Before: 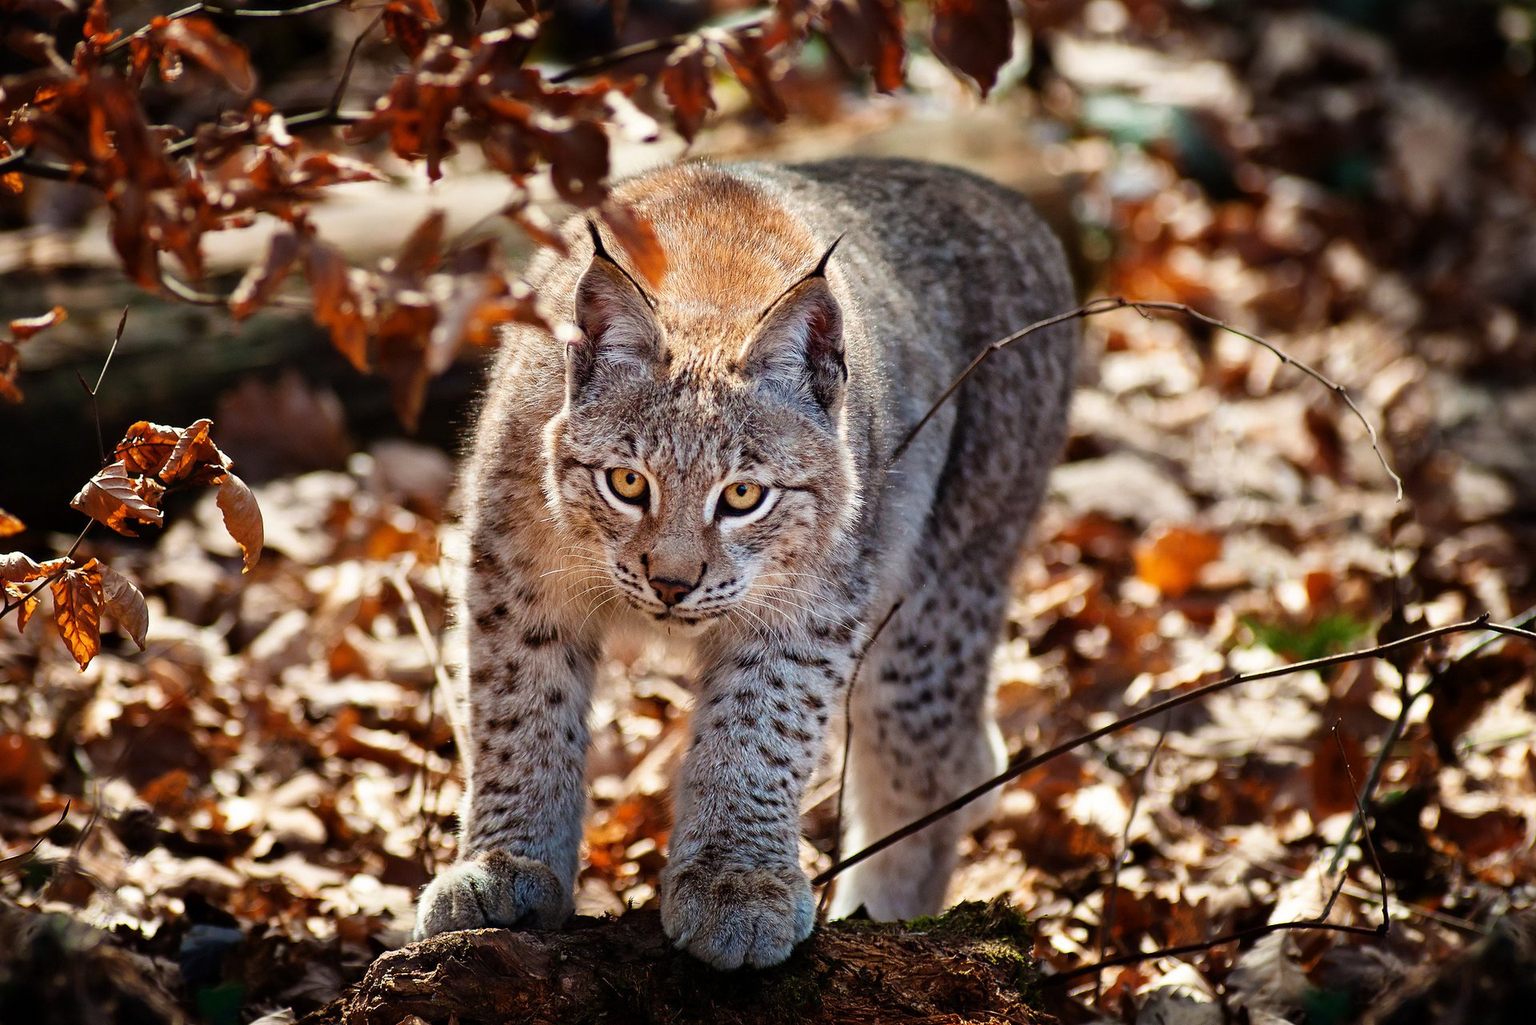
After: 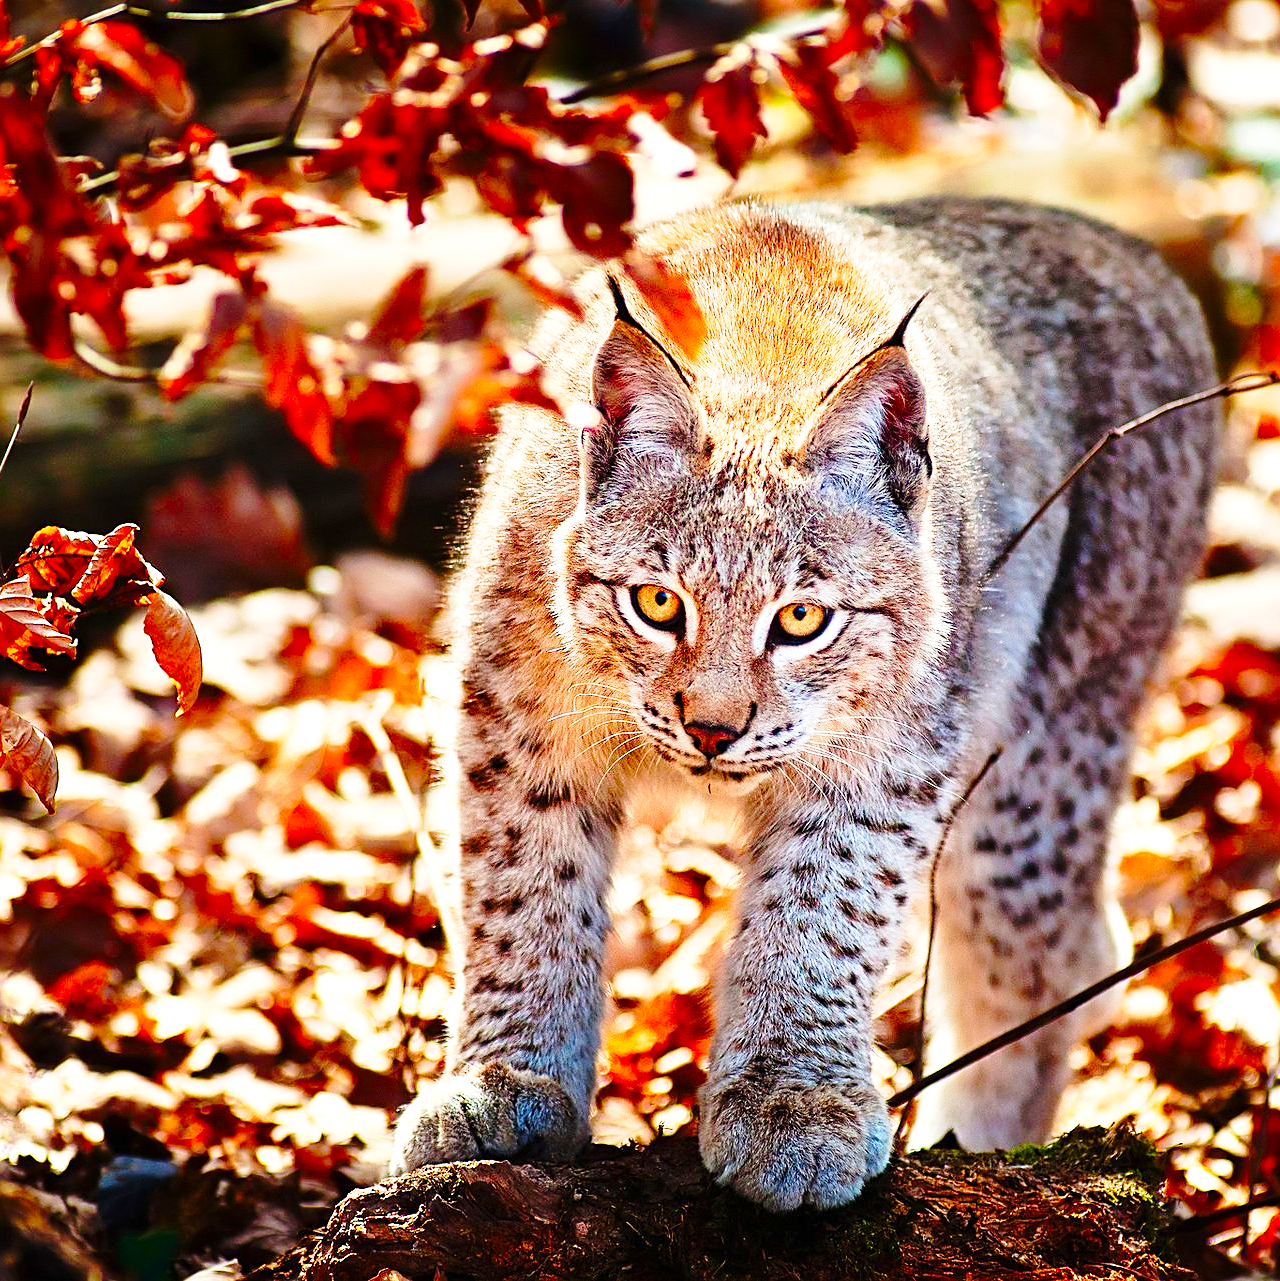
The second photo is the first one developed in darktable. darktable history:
white balance: emerald 1
base curve: curves: ch0 [(0, 0) (0.028, 0.03) (0.121, 0.232) (0.46, 0.748) (0.859, 0.968) (1, 1)], preserve colors none
contrast brightness saturation: saturation 0.5
sharpen: on, module defaults
exposure: black level correction 0, exposure 0.4 EV, compensate exposure bias true, compensate highlight preservation false
crop and rotate: left 6.617%, right 26.717%
